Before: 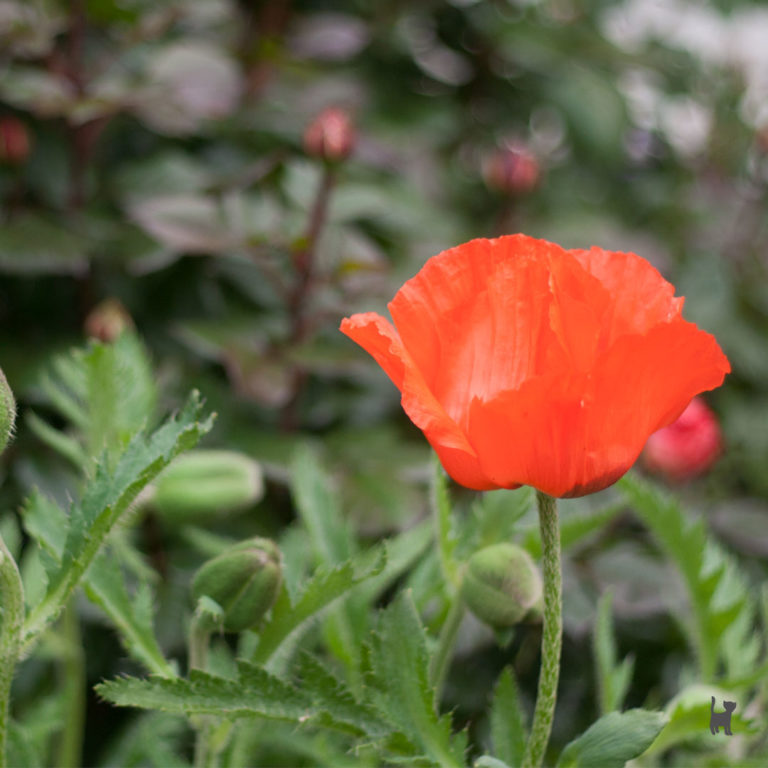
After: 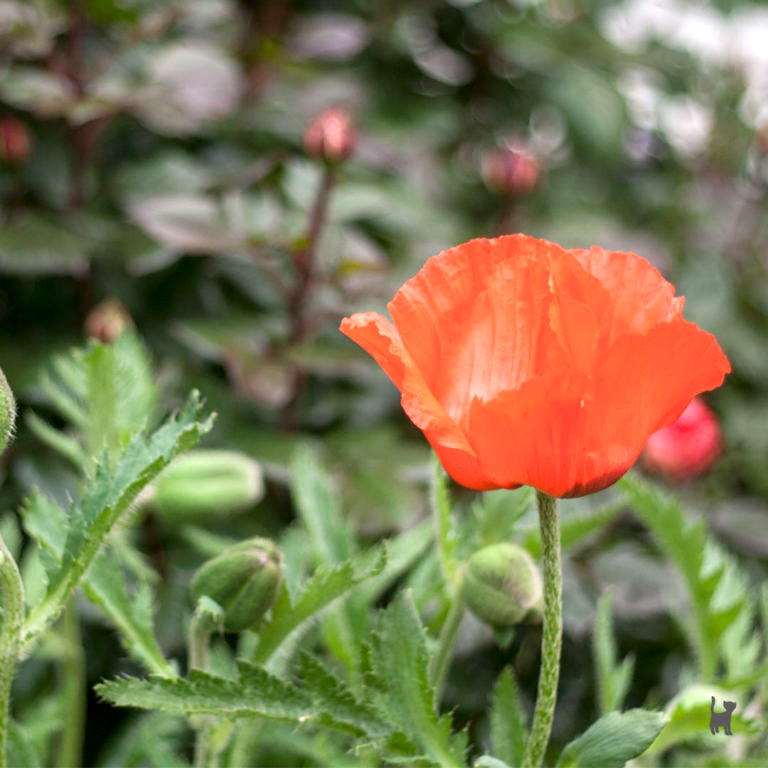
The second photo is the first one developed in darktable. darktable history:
exposure: exposure 0.561 EV, compensate highlight preservation false
local contrast: detail 130%
